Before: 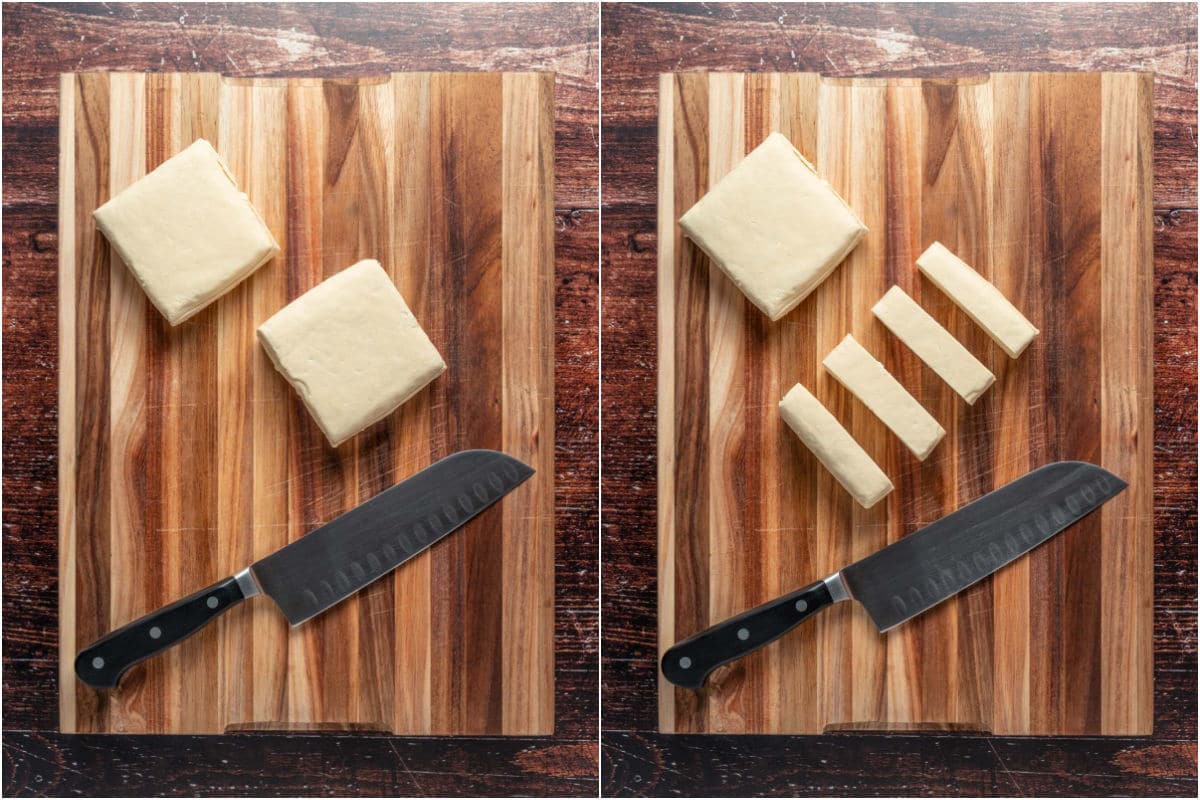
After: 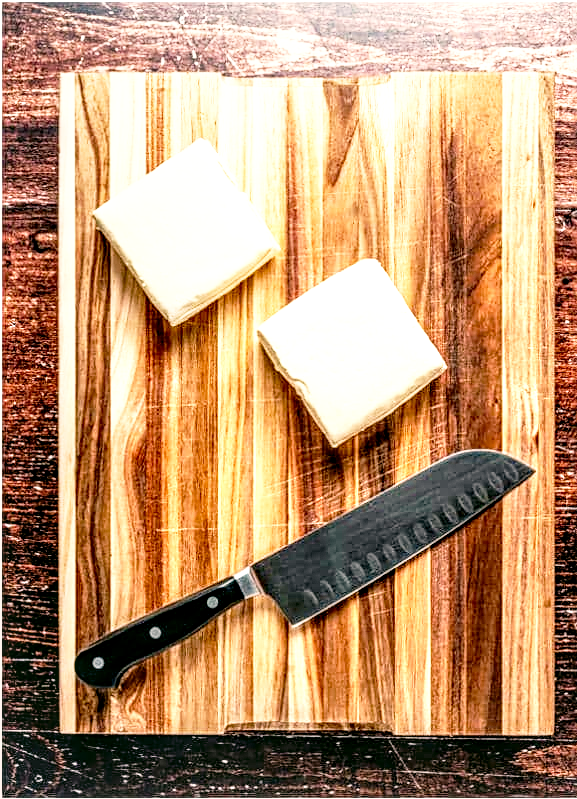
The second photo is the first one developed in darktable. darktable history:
crop and rotate: left 0.027%, top 0%, right 51.855%
local contrast: detail 160%
tone equalizer: -8 EV -0.438 EV, -7 EV -0.395 EV, -6 EV -0.334 EV, -5 EV -0.188 EV, -3 EV 0.251 EV, -2 EV 0.335 EV, -1 EV 0.377 EV, +0 EV 0.424 EV
sharpen: on, module defaults
color correction: highlights a* 3.96, highlights b* 4.94, shadows a* -7.93, shadows b* 4.58
haze removal: compatibility mode true, adaptive false
exposure: compensate exposure bias true, compensate highlight preservation false
base curve: curves: ch0 [(0, 0) (0.012, 0.01) (0.073, 0.168) (0.31, 0.711) (0.645, 0.957) (1, 1)], preserve colors none
